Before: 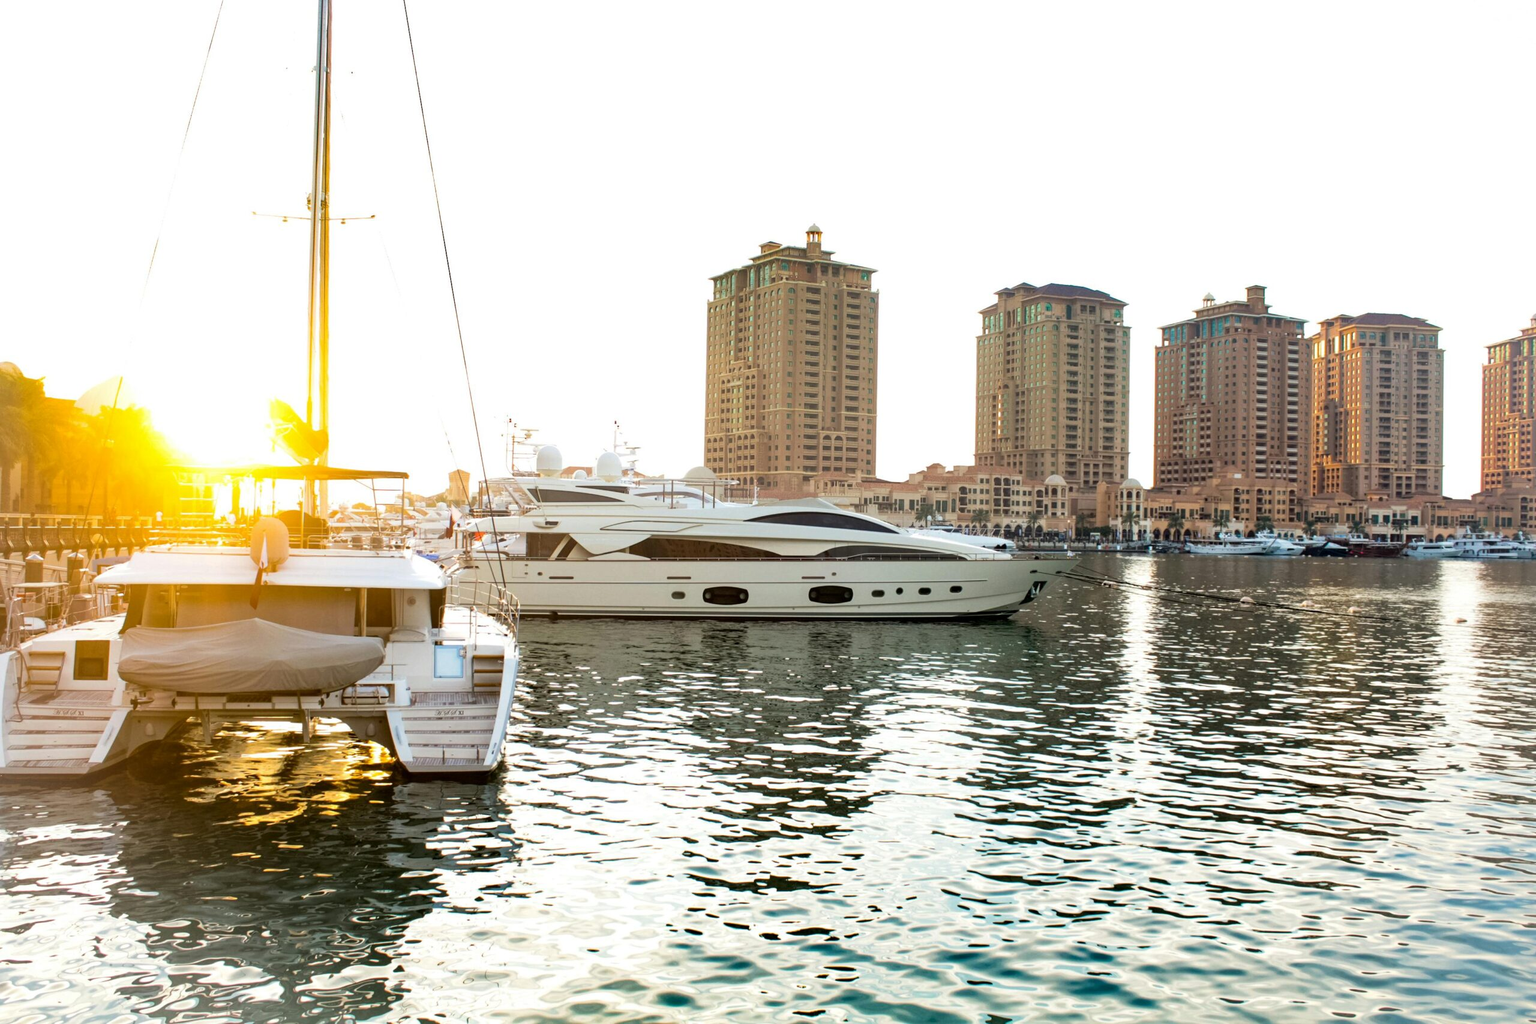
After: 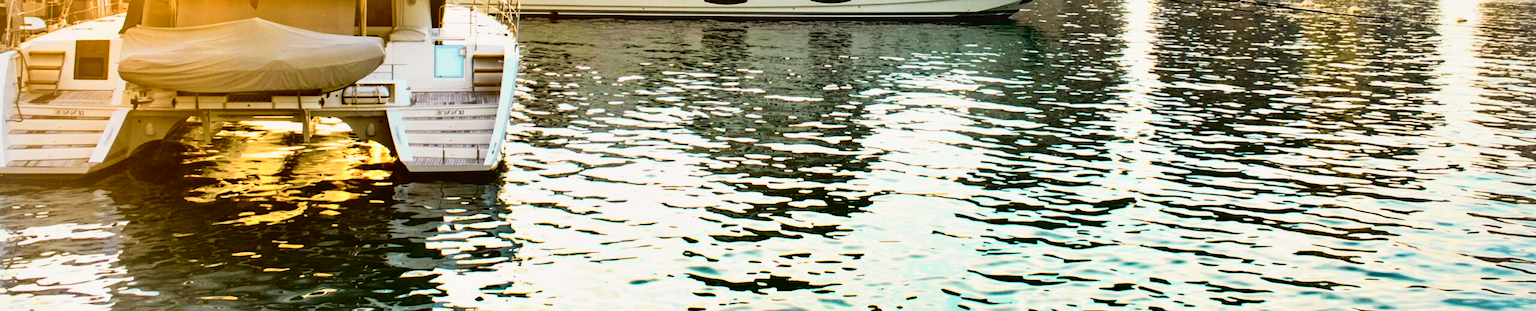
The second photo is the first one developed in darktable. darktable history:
shadows and highlights: soften with gaussian
tone curve: curves: ch0 [(0, 0.022) (0.177, 0.086) (0.392, 0.438) (0.704, 0.844) (0.858, 0.938) (1, 0.981)]; ch1 [(0, 0) (0.402, 0.36) (0.476, 0.456) (0.498, 0.501) (0.518, 0.521) (0.58, 0.598) (0.619, 0.65) (0.692, 0.737) (1, 1)]; ch2 [(0, 0) (0.415, 0.438) (0.483, 0.499) (0.503, 0.507) (0.526, 0.537) (0.563, 0.624) (0.626, 0.714) (0.699, 0.753) (0.997, 0.858)], color space Lab, independent channels, preserve colors none
crop and rotate: top 58.711%, bottom 10.871%
contrast equalizer: octaves 7, y [[0.439, 0.44, 0.442, 0.457, 0.493, 0.498], [0.5 ×6], [0.5 ×6], [0 ×6], [0 ×6]], mix 0.315
